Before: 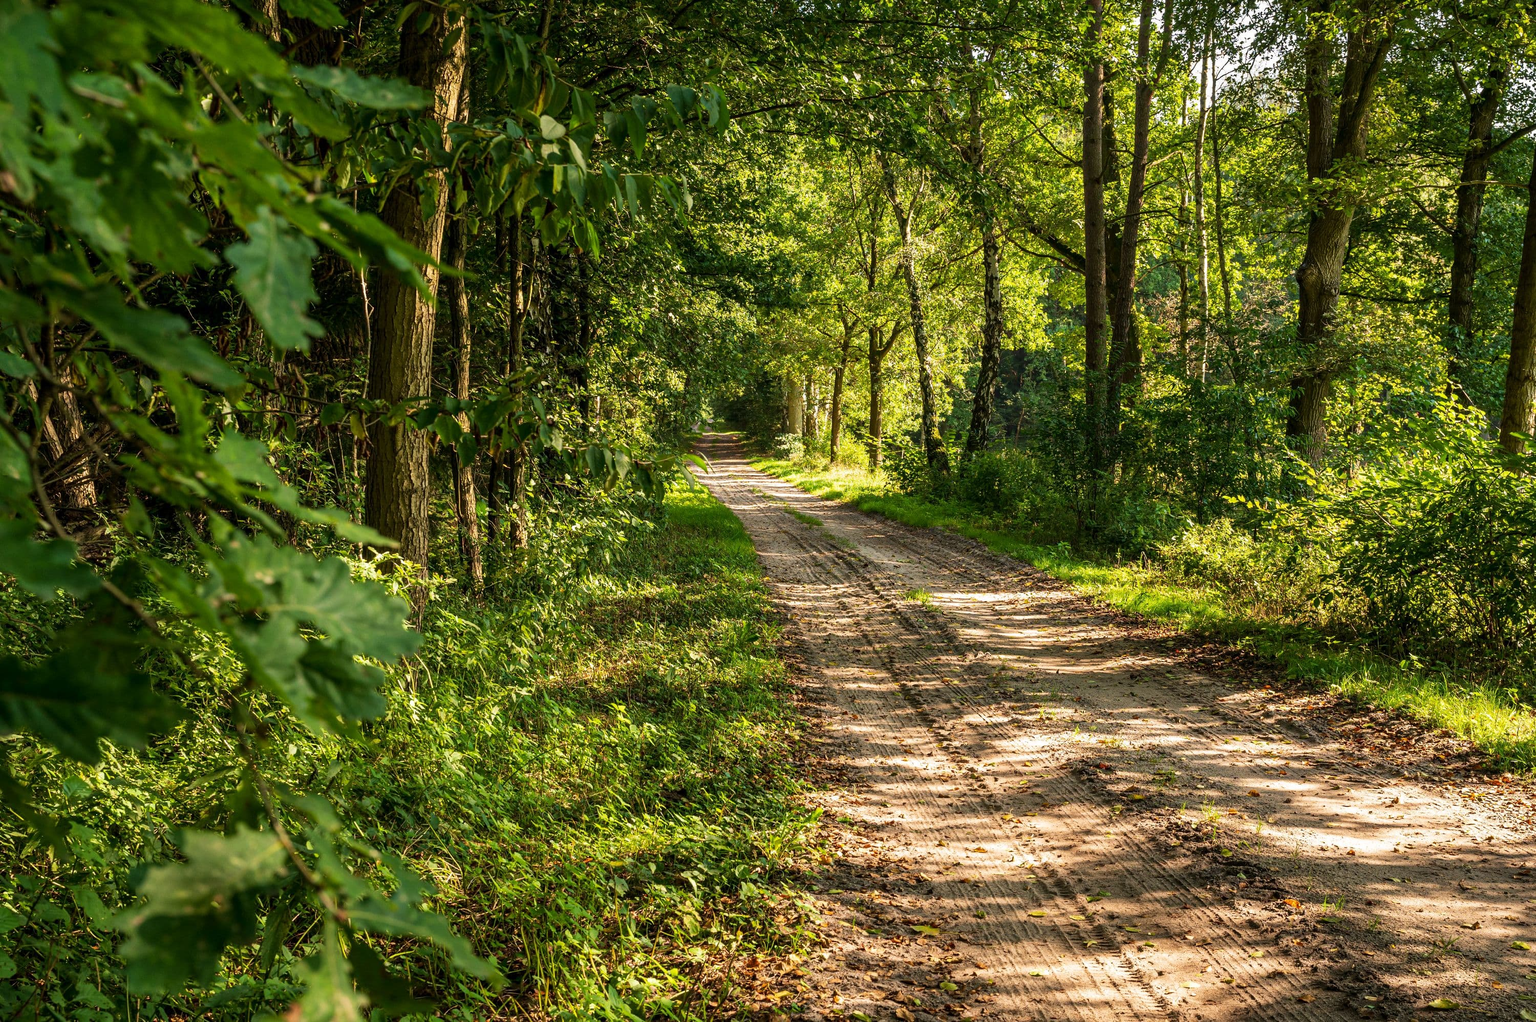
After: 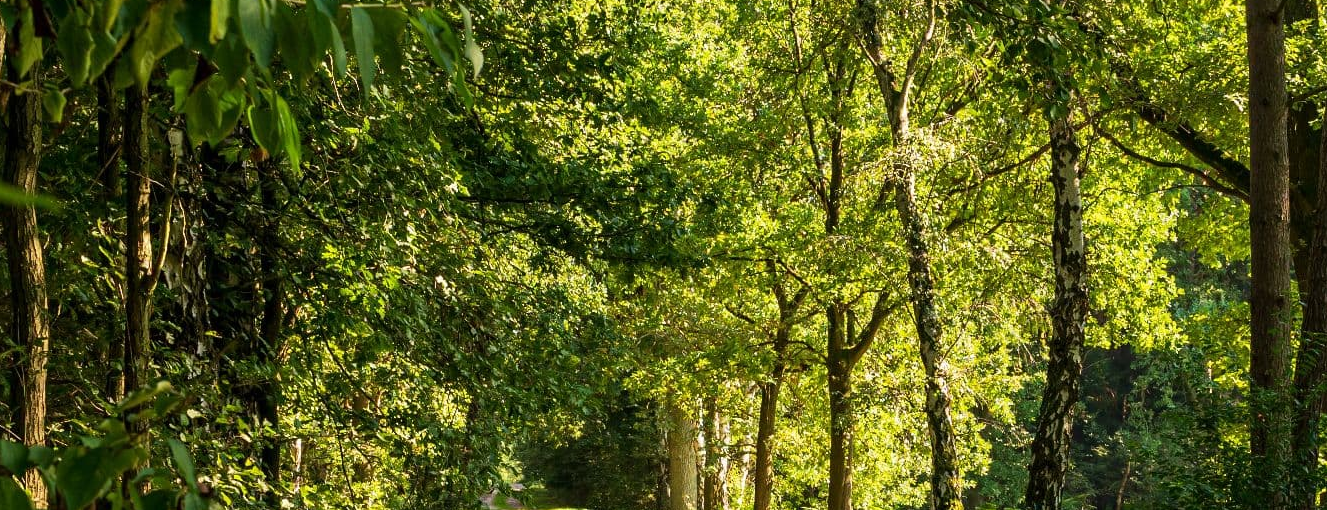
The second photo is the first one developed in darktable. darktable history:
crop: left 29.002%, top 16.821%, right 26.753%, bottom 57.601%
